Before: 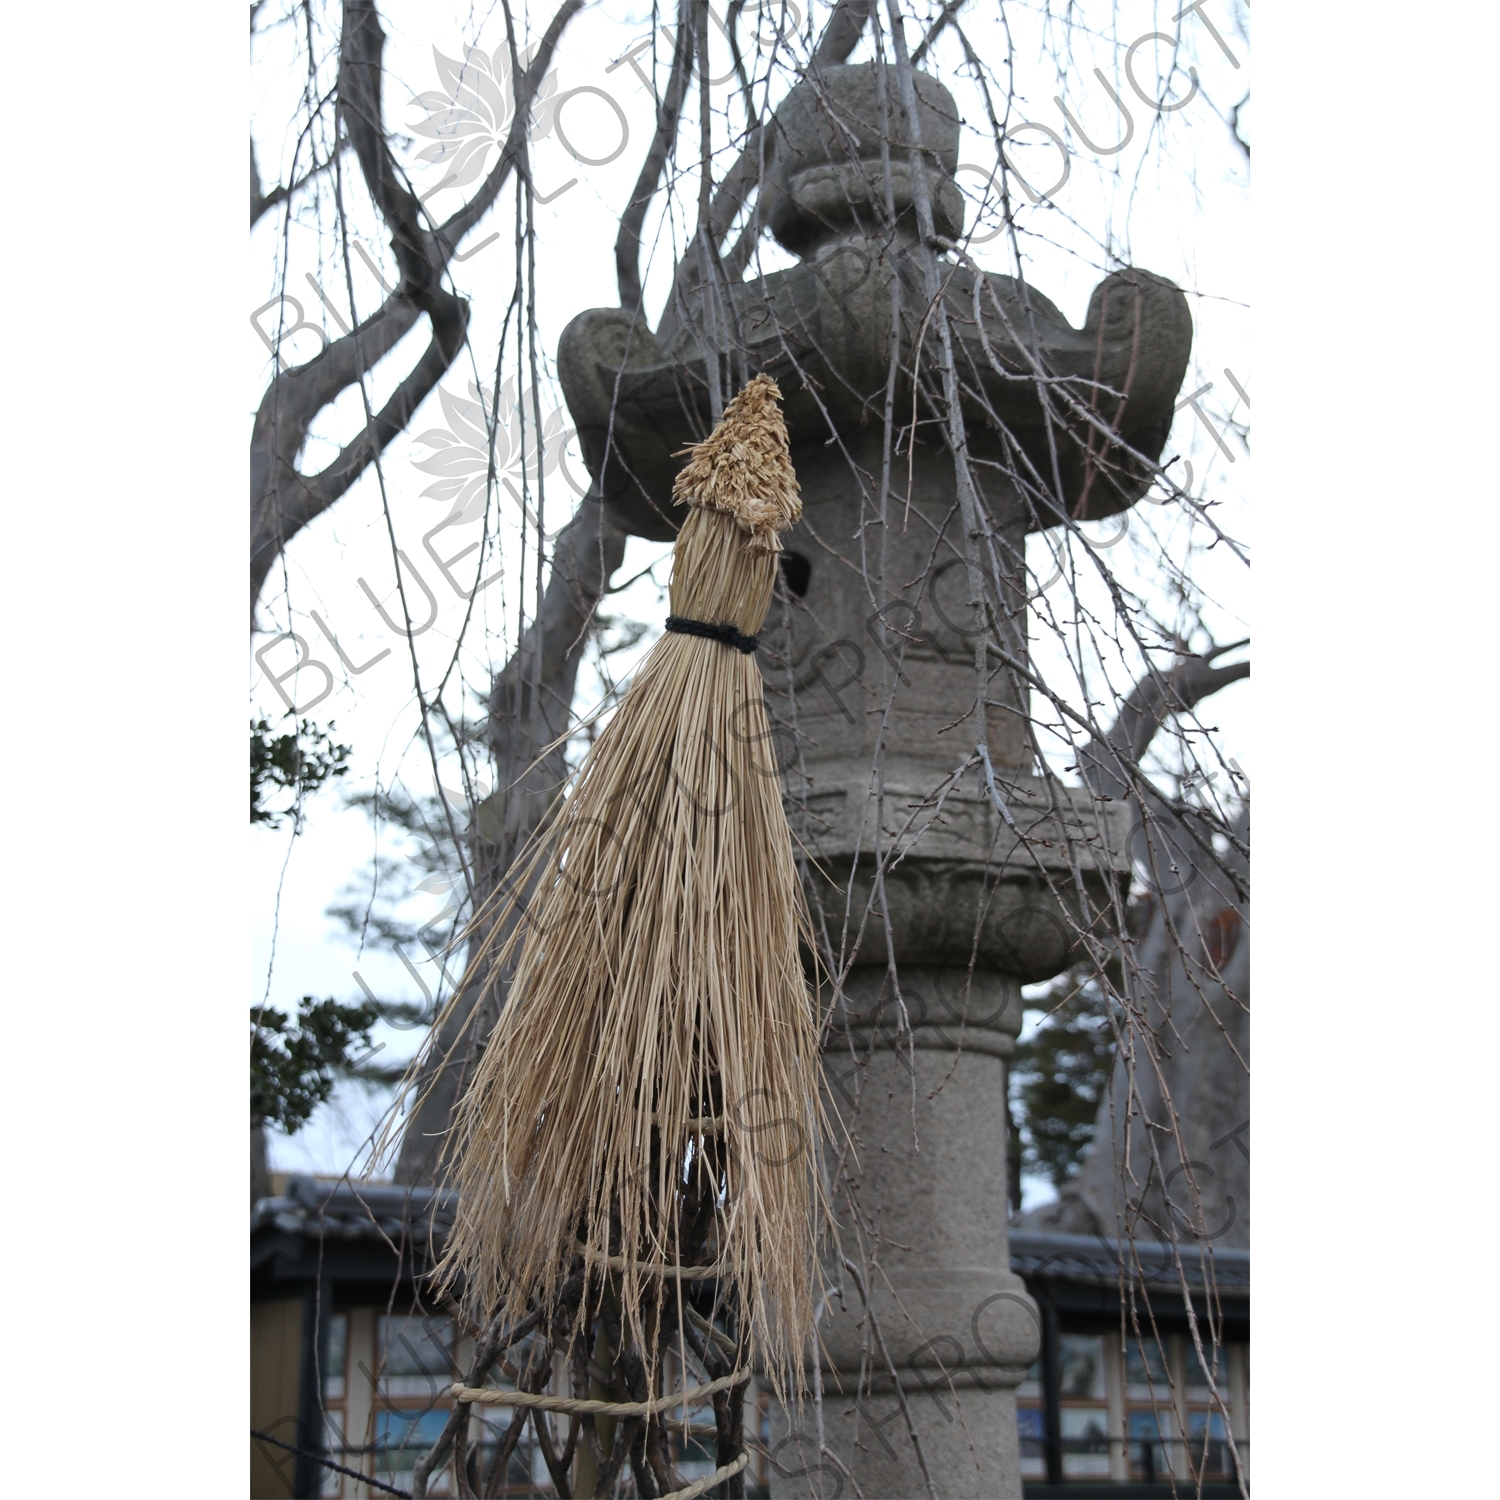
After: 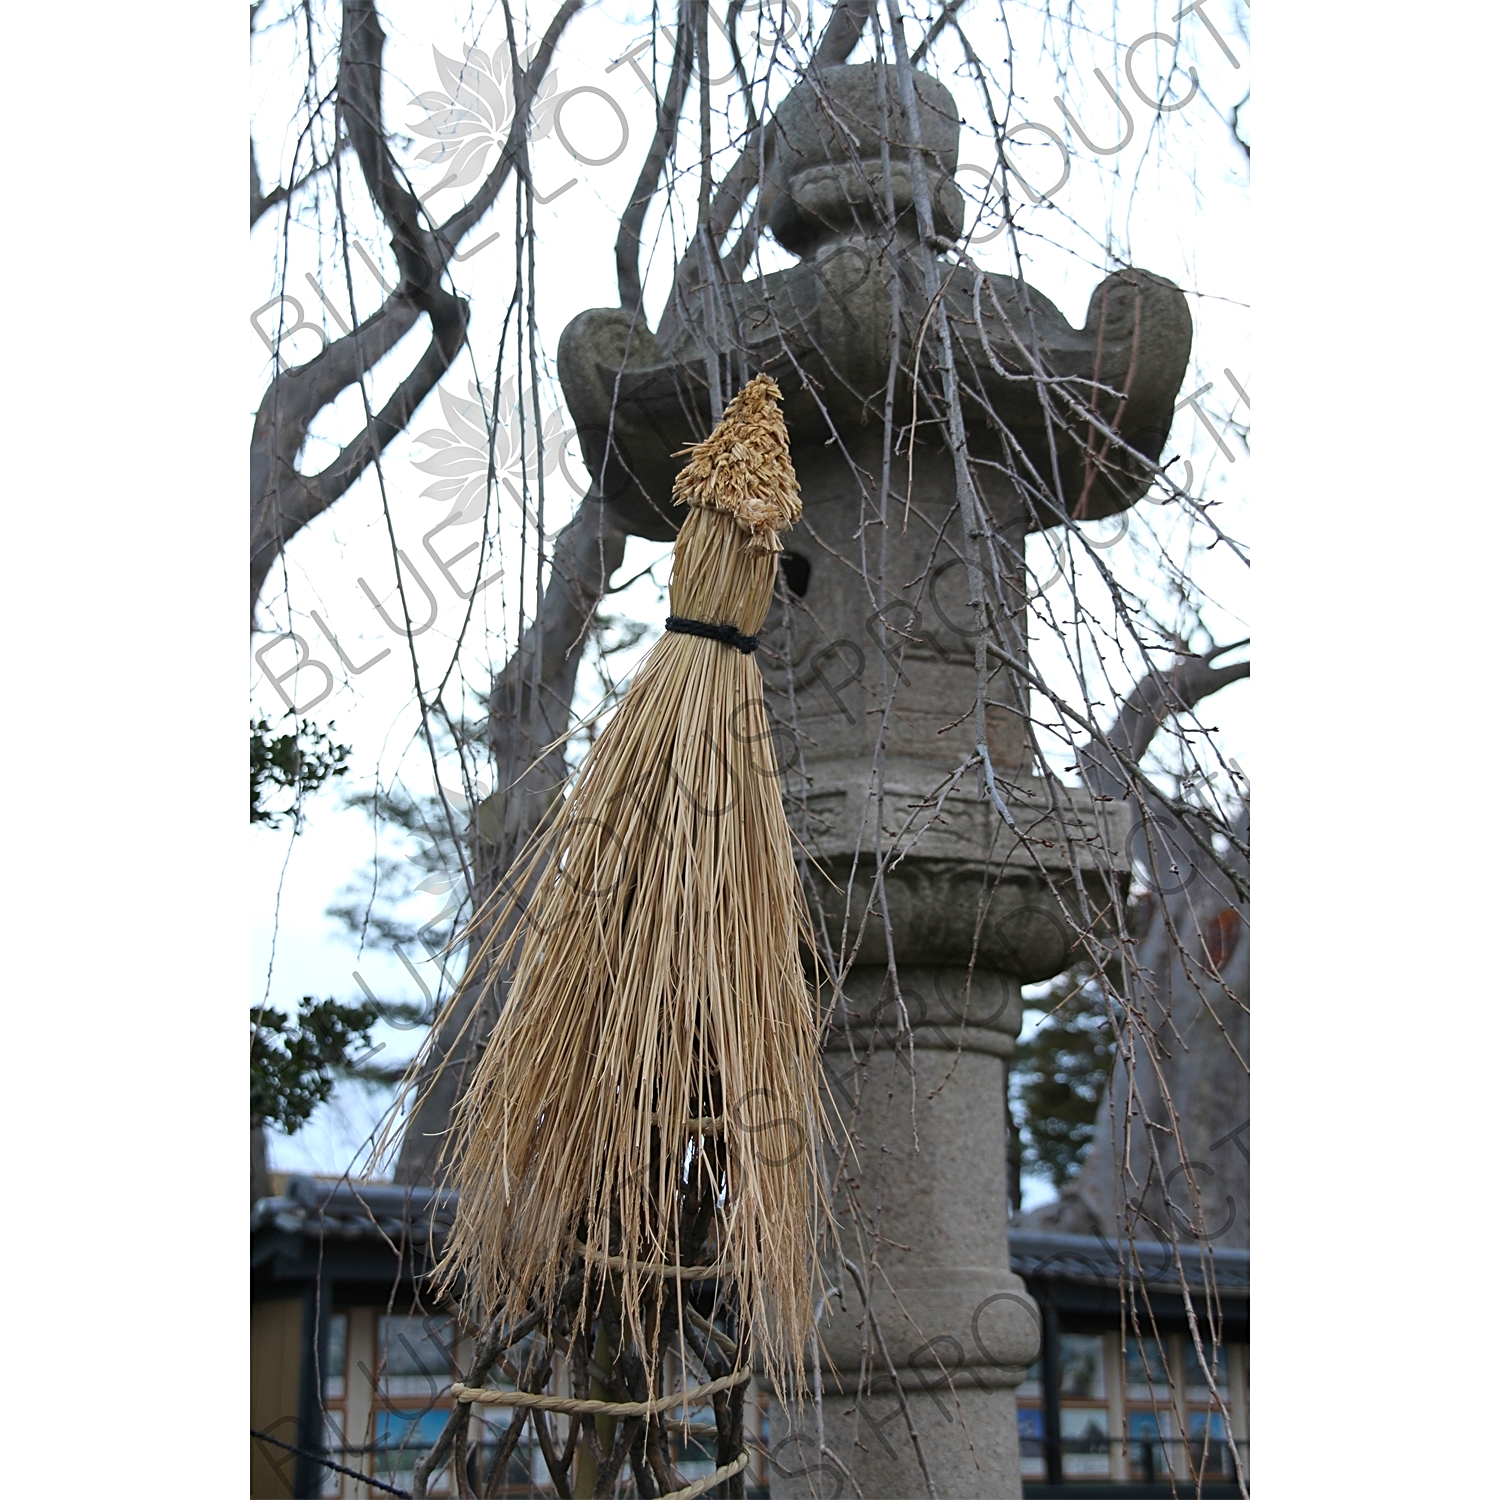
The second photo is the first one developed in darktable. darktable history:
color correction: saturation 1.34
sharpen: on, module defaults
